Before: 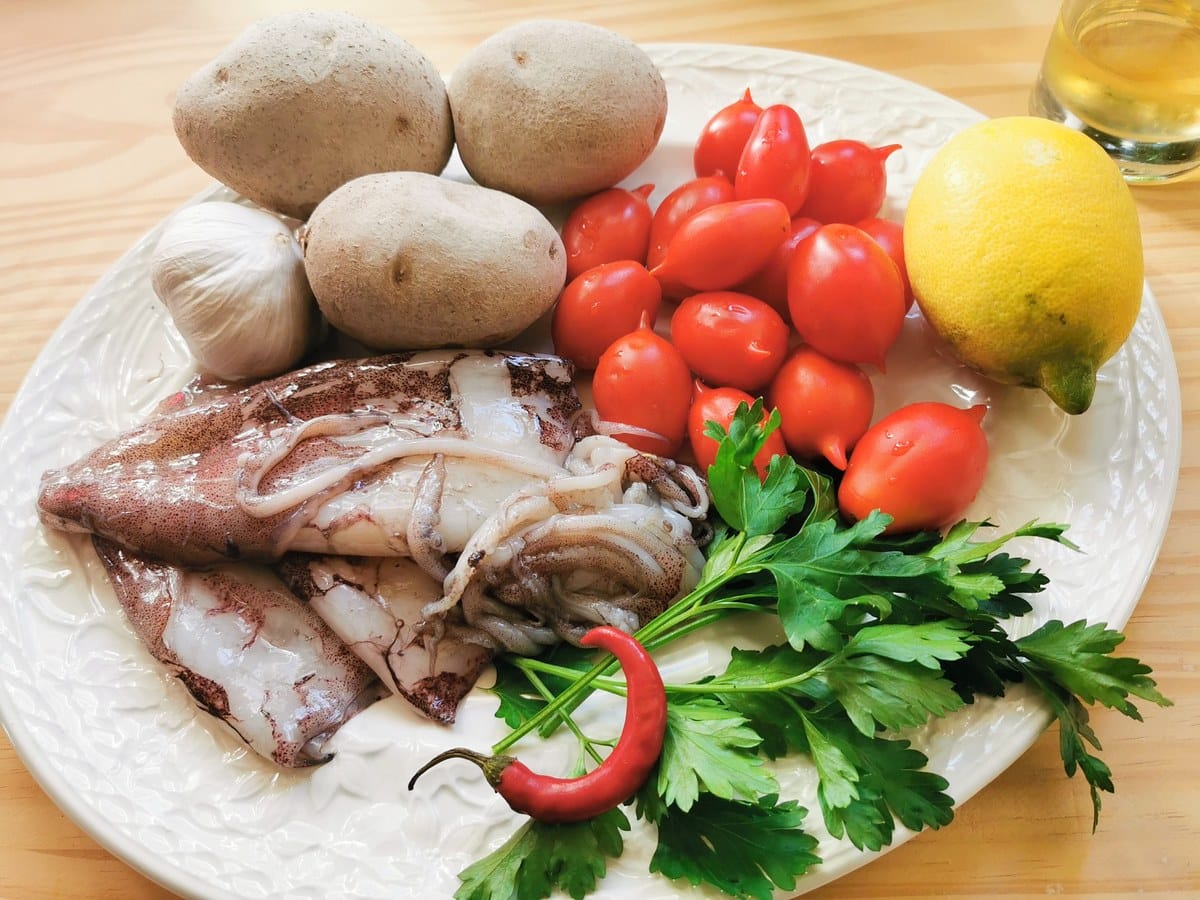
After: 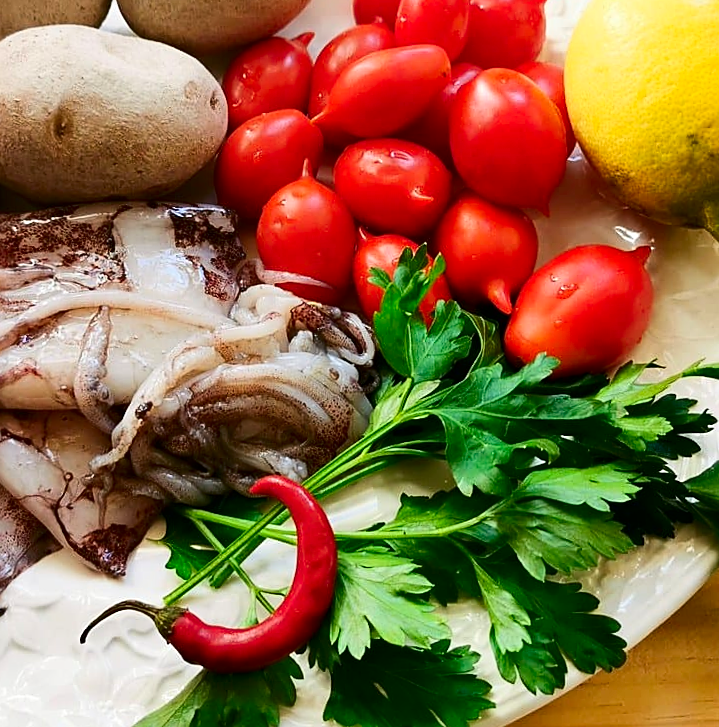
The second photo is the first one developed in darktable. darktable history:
rotate and perspective: rotation -1.17°, automatic cropping off
crop and rotate: left 28.256%, top 17.734%, right 12.656%, bottom 3.573%
sharpen: on, module defaults
contrast brightness saturation: contrast 0.21, brightness -0.11, saturation 0.21
